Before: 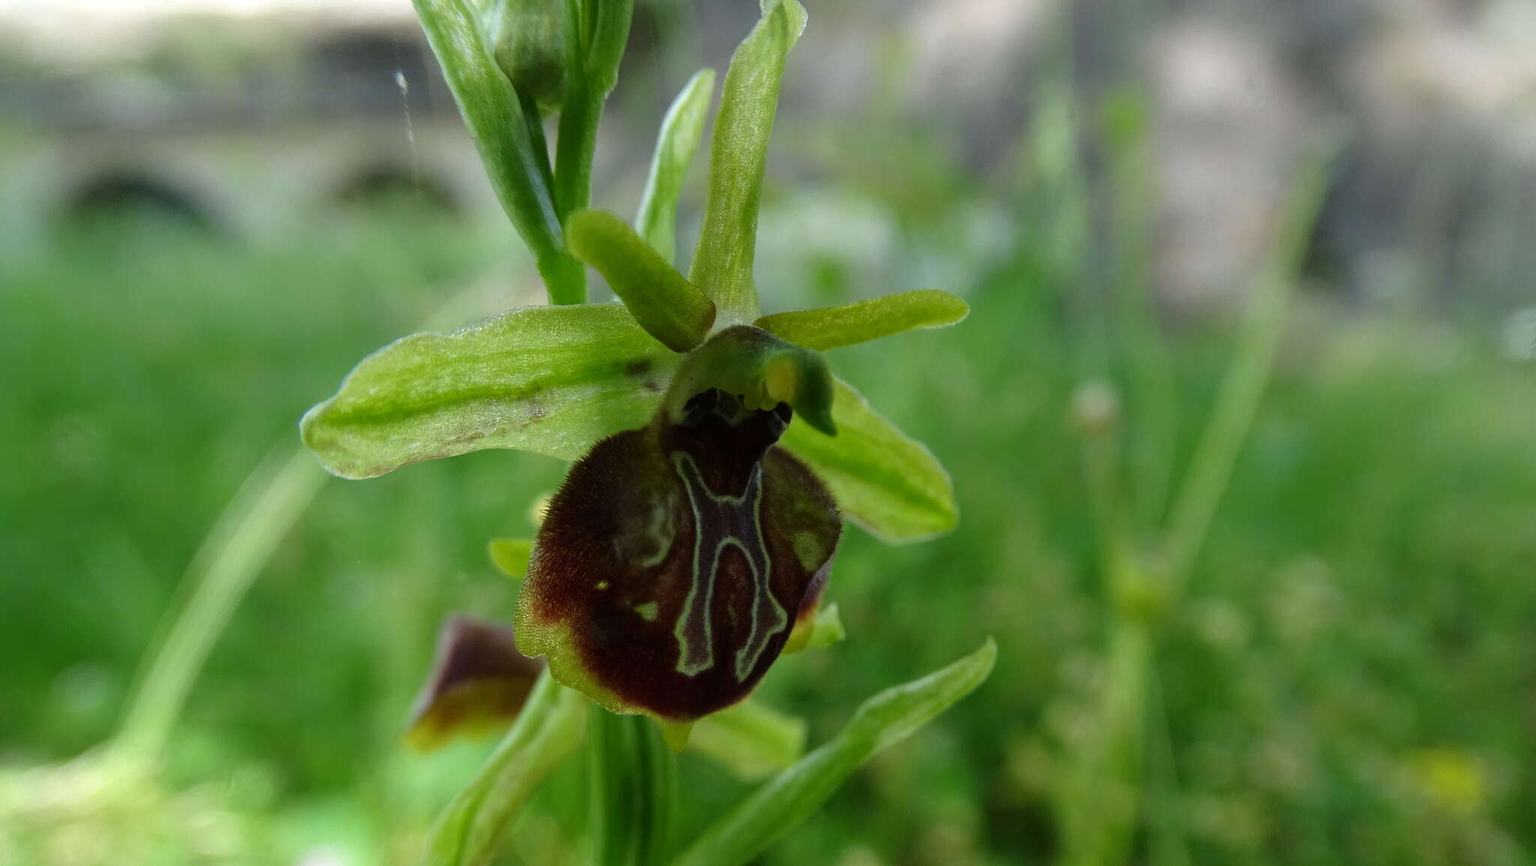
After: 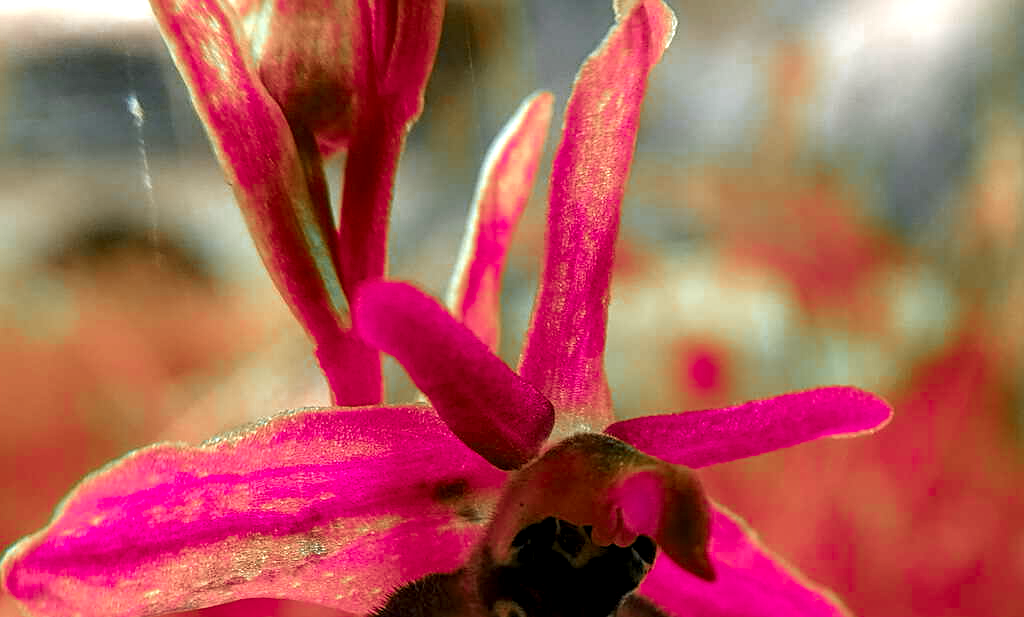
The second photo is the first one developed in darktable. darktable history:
local contrast: highlights 25%, detail 150%
crop: left 19.556%, right 30.401%, bottom 46.458%
sharpen: on, module defaults
color zones: curves: ch0 [(0.826, 0.353)]; ch1 [(0.242, 0.647) (0.889, 0.342)]; ch2 [(0.246, 0.089) (0.969, 0.068)]
exposure: exposure 0.556 EV, compensate highlight preservation false
